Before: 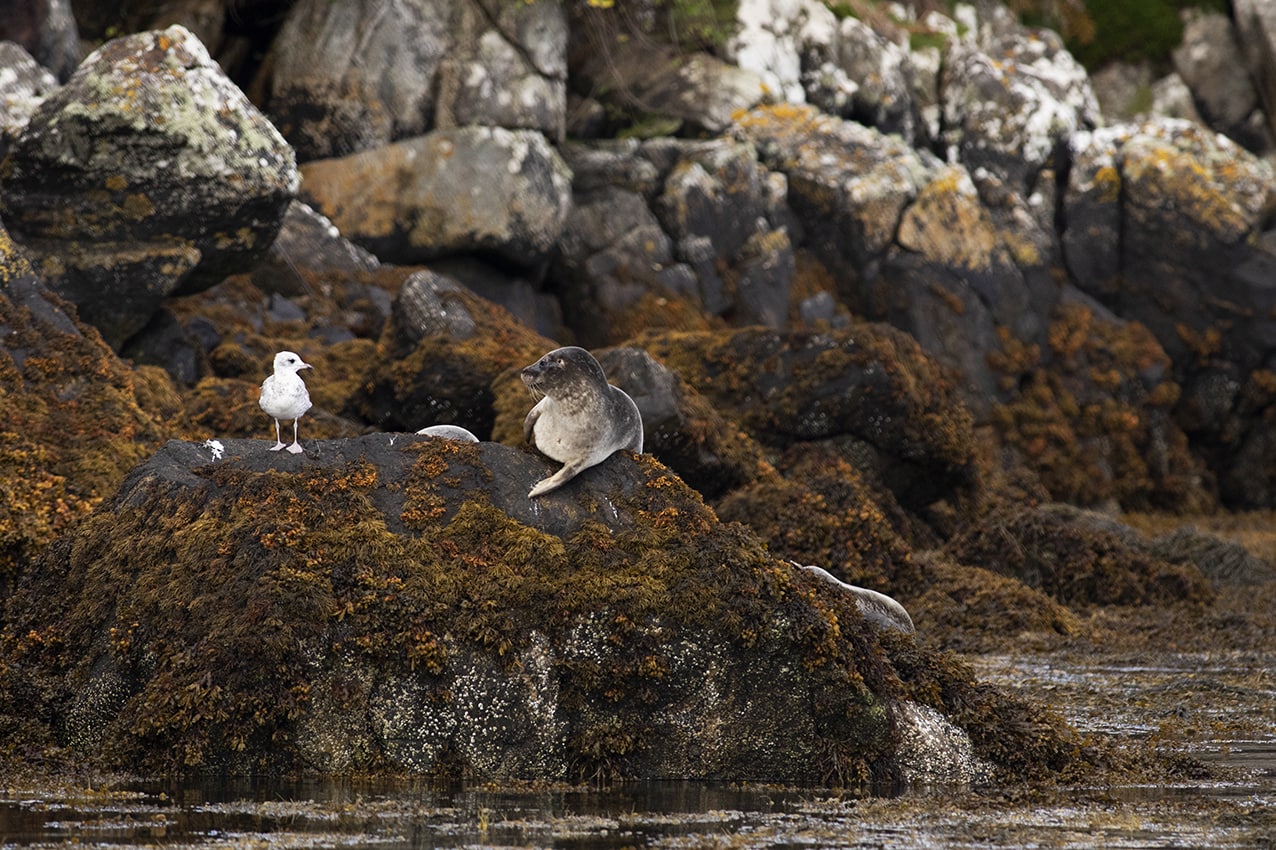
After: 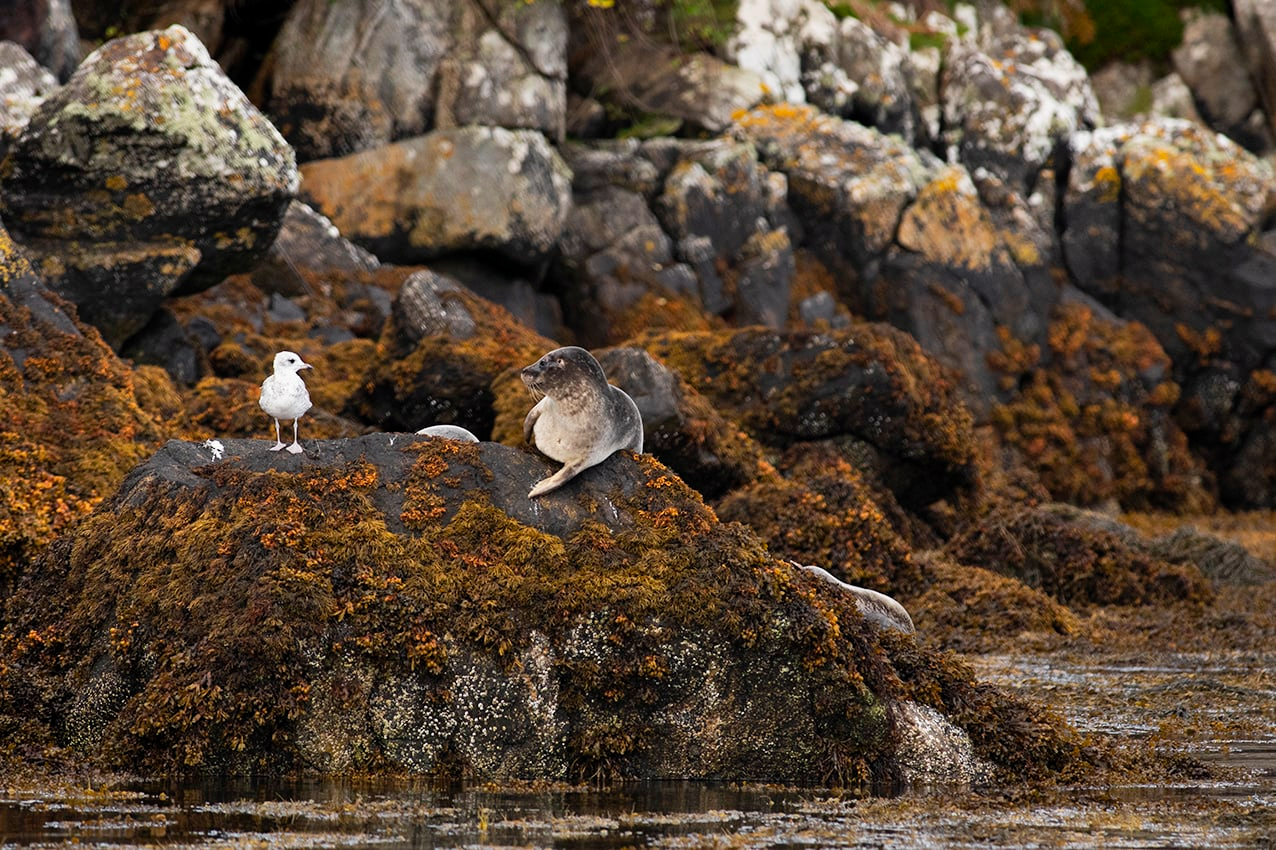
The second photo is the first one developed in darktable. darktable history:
color zones: curves: ch1 [(0.25, 0.61) (0.75, 0.248)]
shadows and highlights: shadows 43.6, white point adjustment -1.5, shadows color adjustment 98%, highlights color adjustment 59.18%, soften with gaussian
